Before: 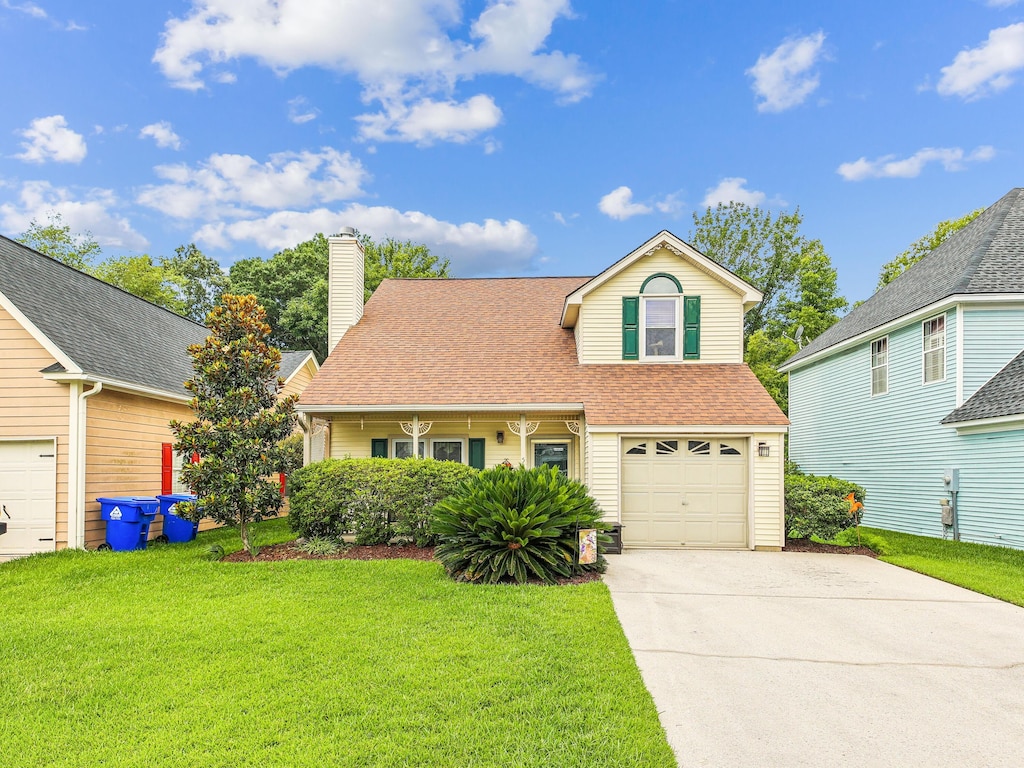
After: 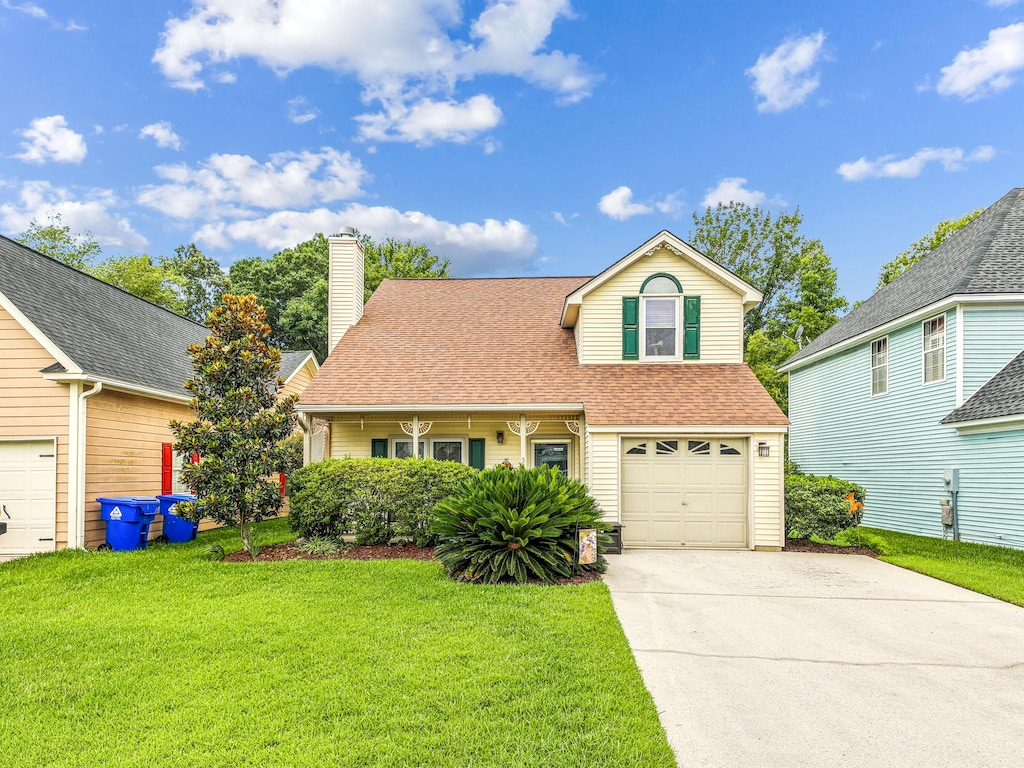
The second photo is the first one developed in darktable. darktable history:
local contrast: on, module defaults
tone equalizer: mask exposure compensation -0.49 EV
